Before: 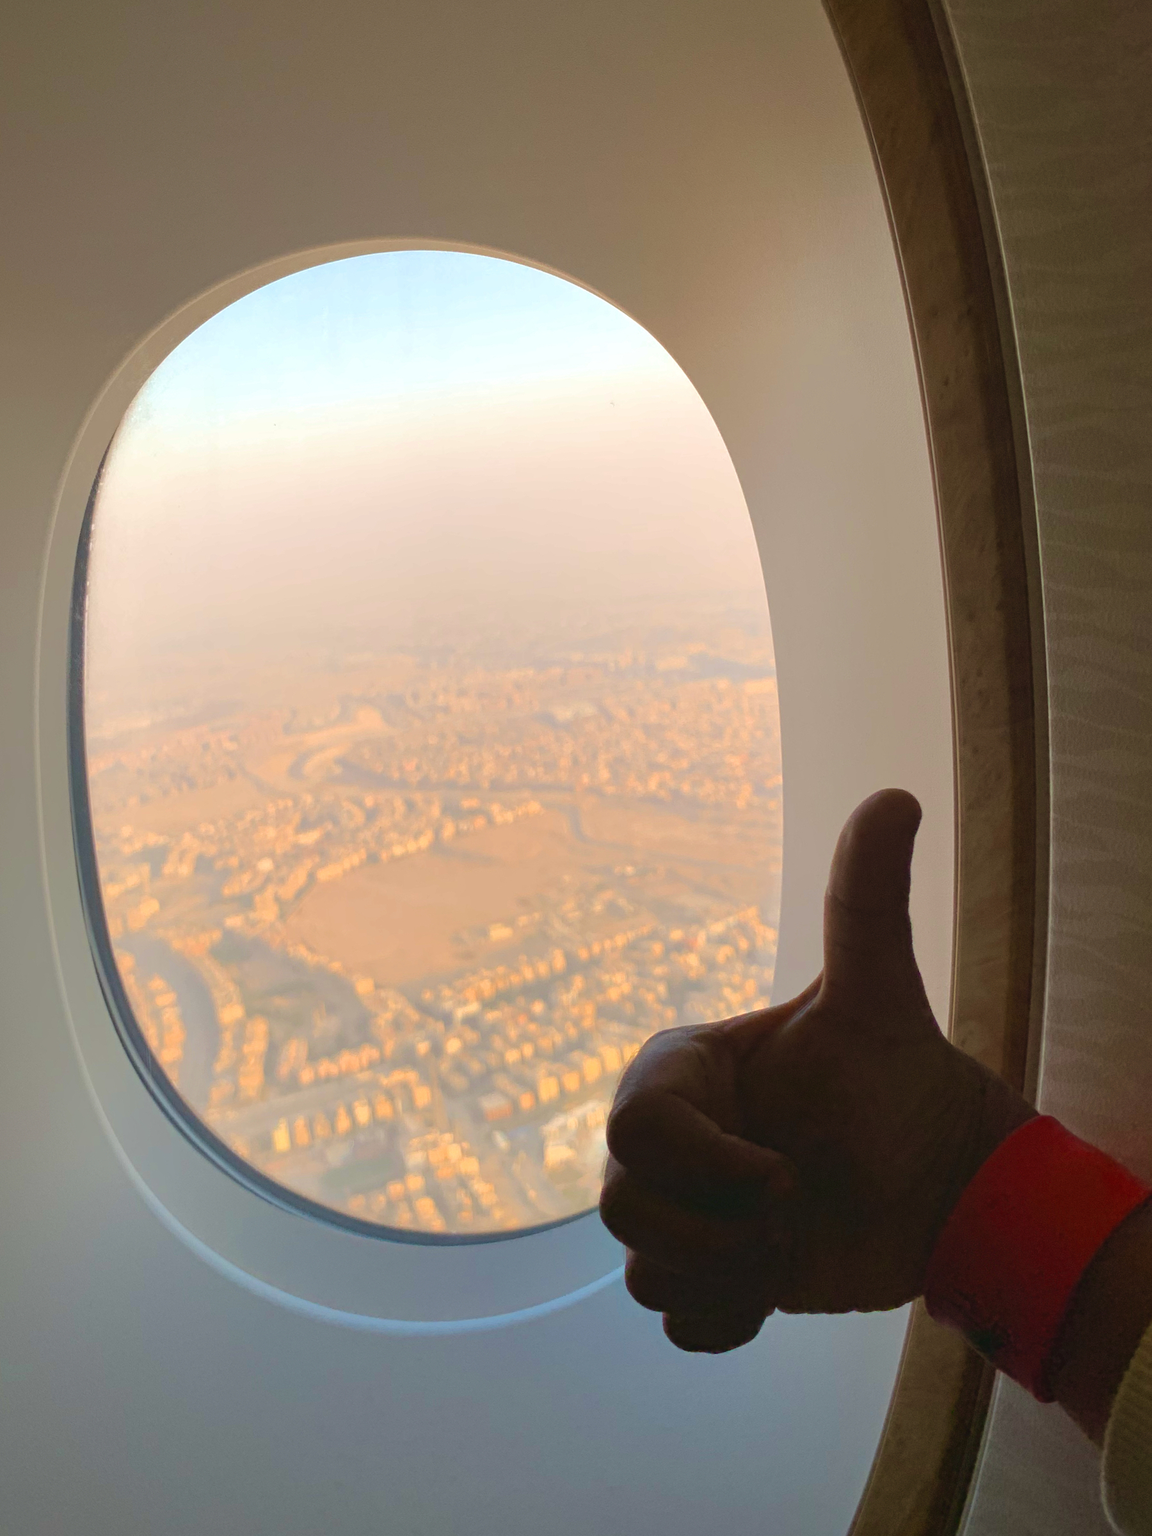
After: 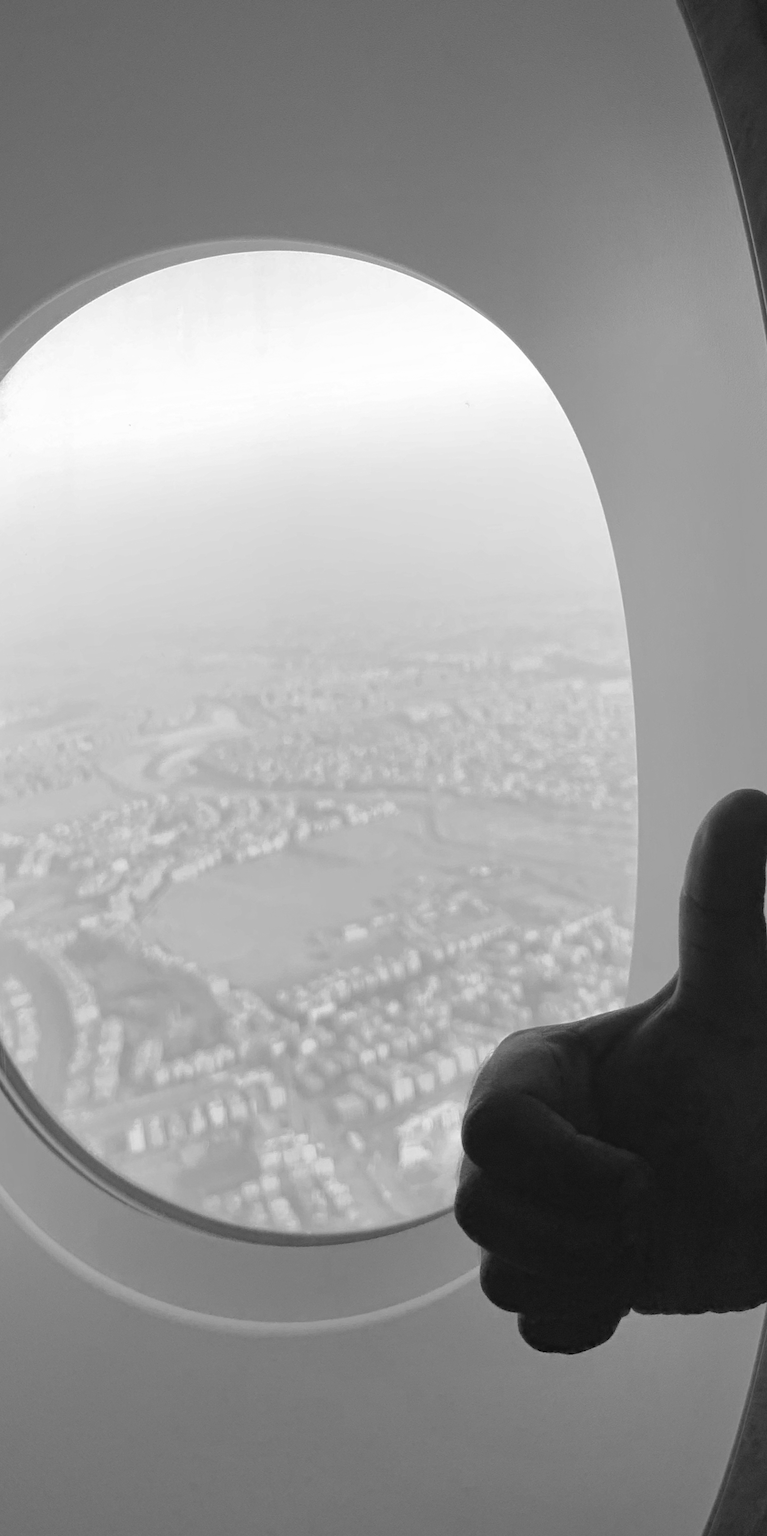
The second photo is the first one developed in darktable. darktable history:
monochrome: on, module defaults
crop and rotate: left 12.648%, right 20.685%
